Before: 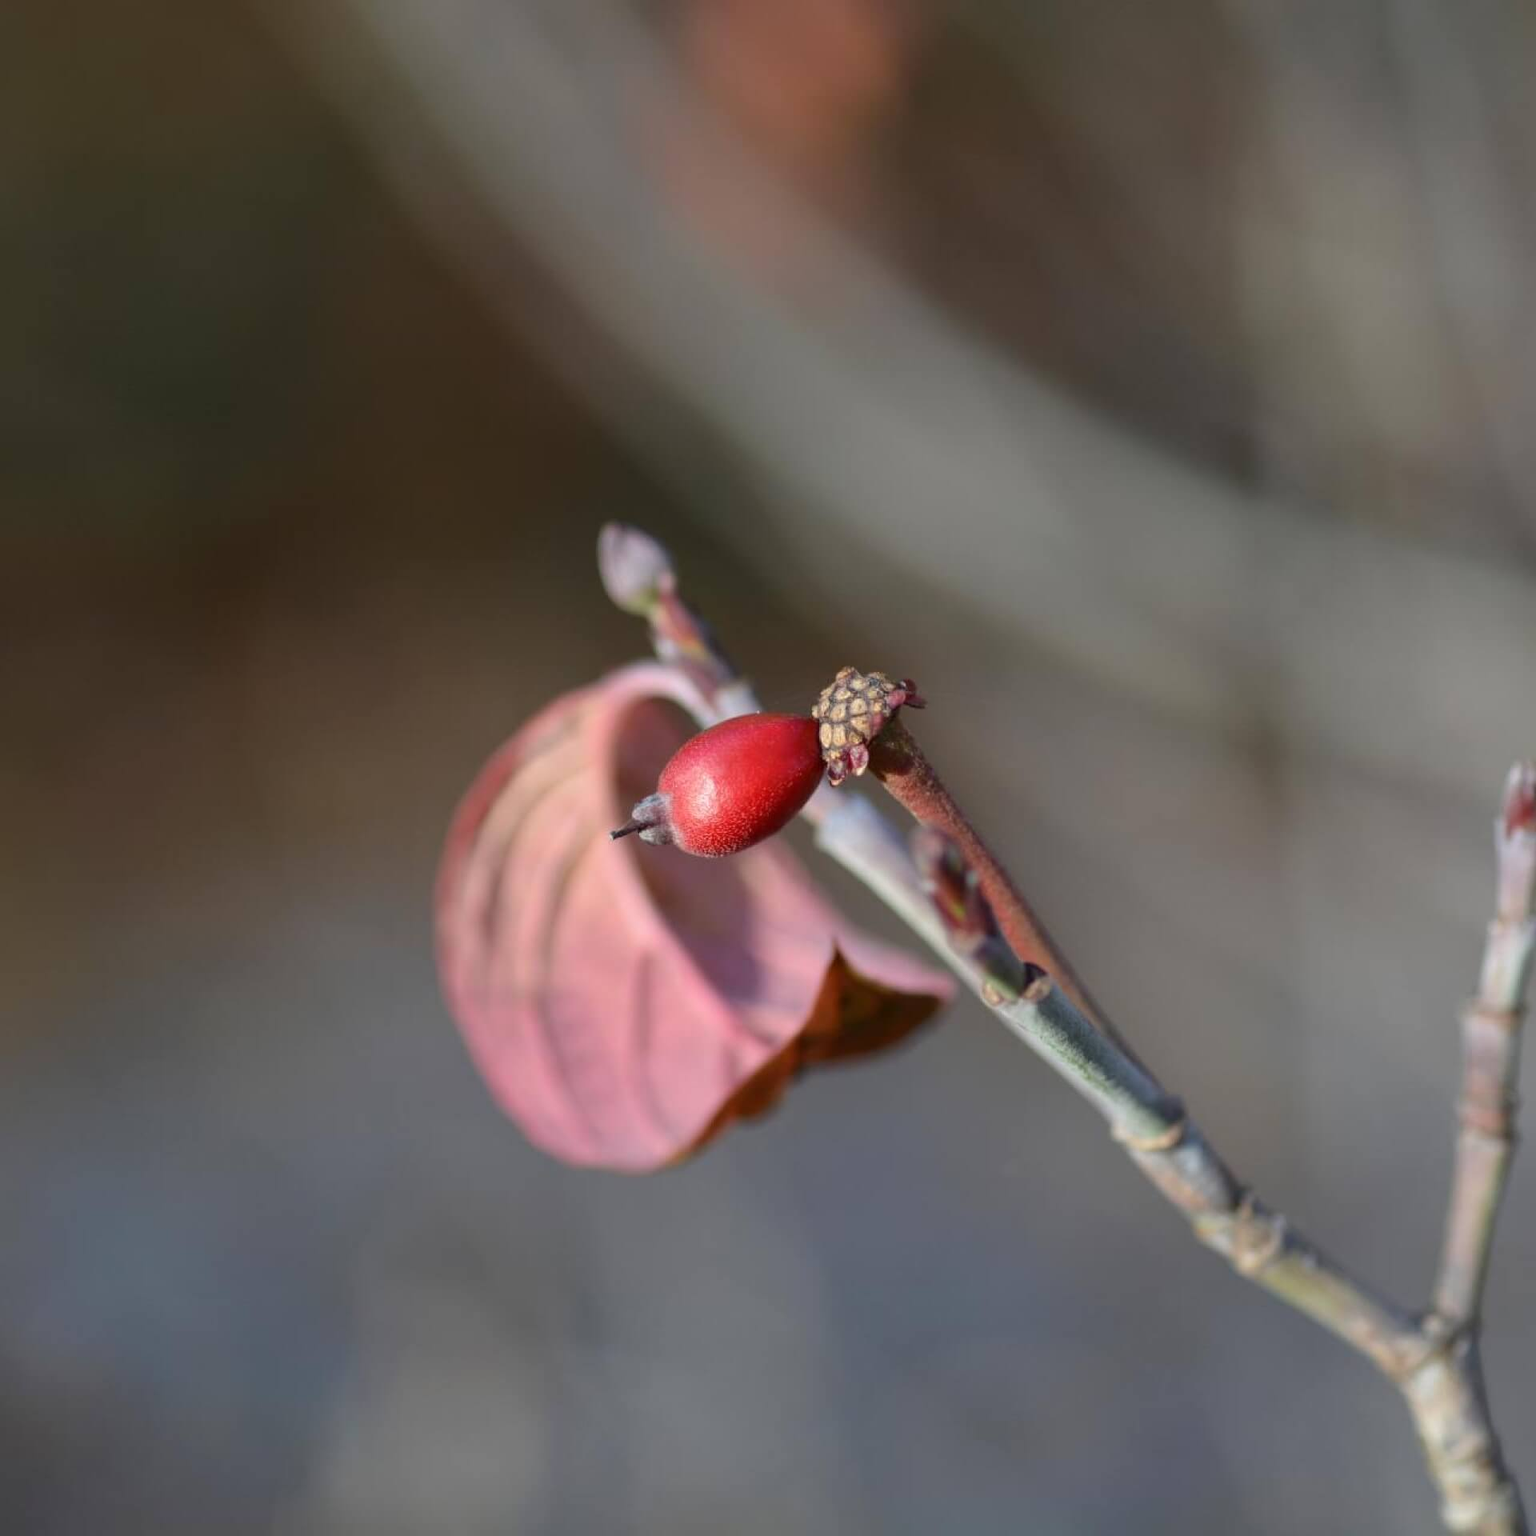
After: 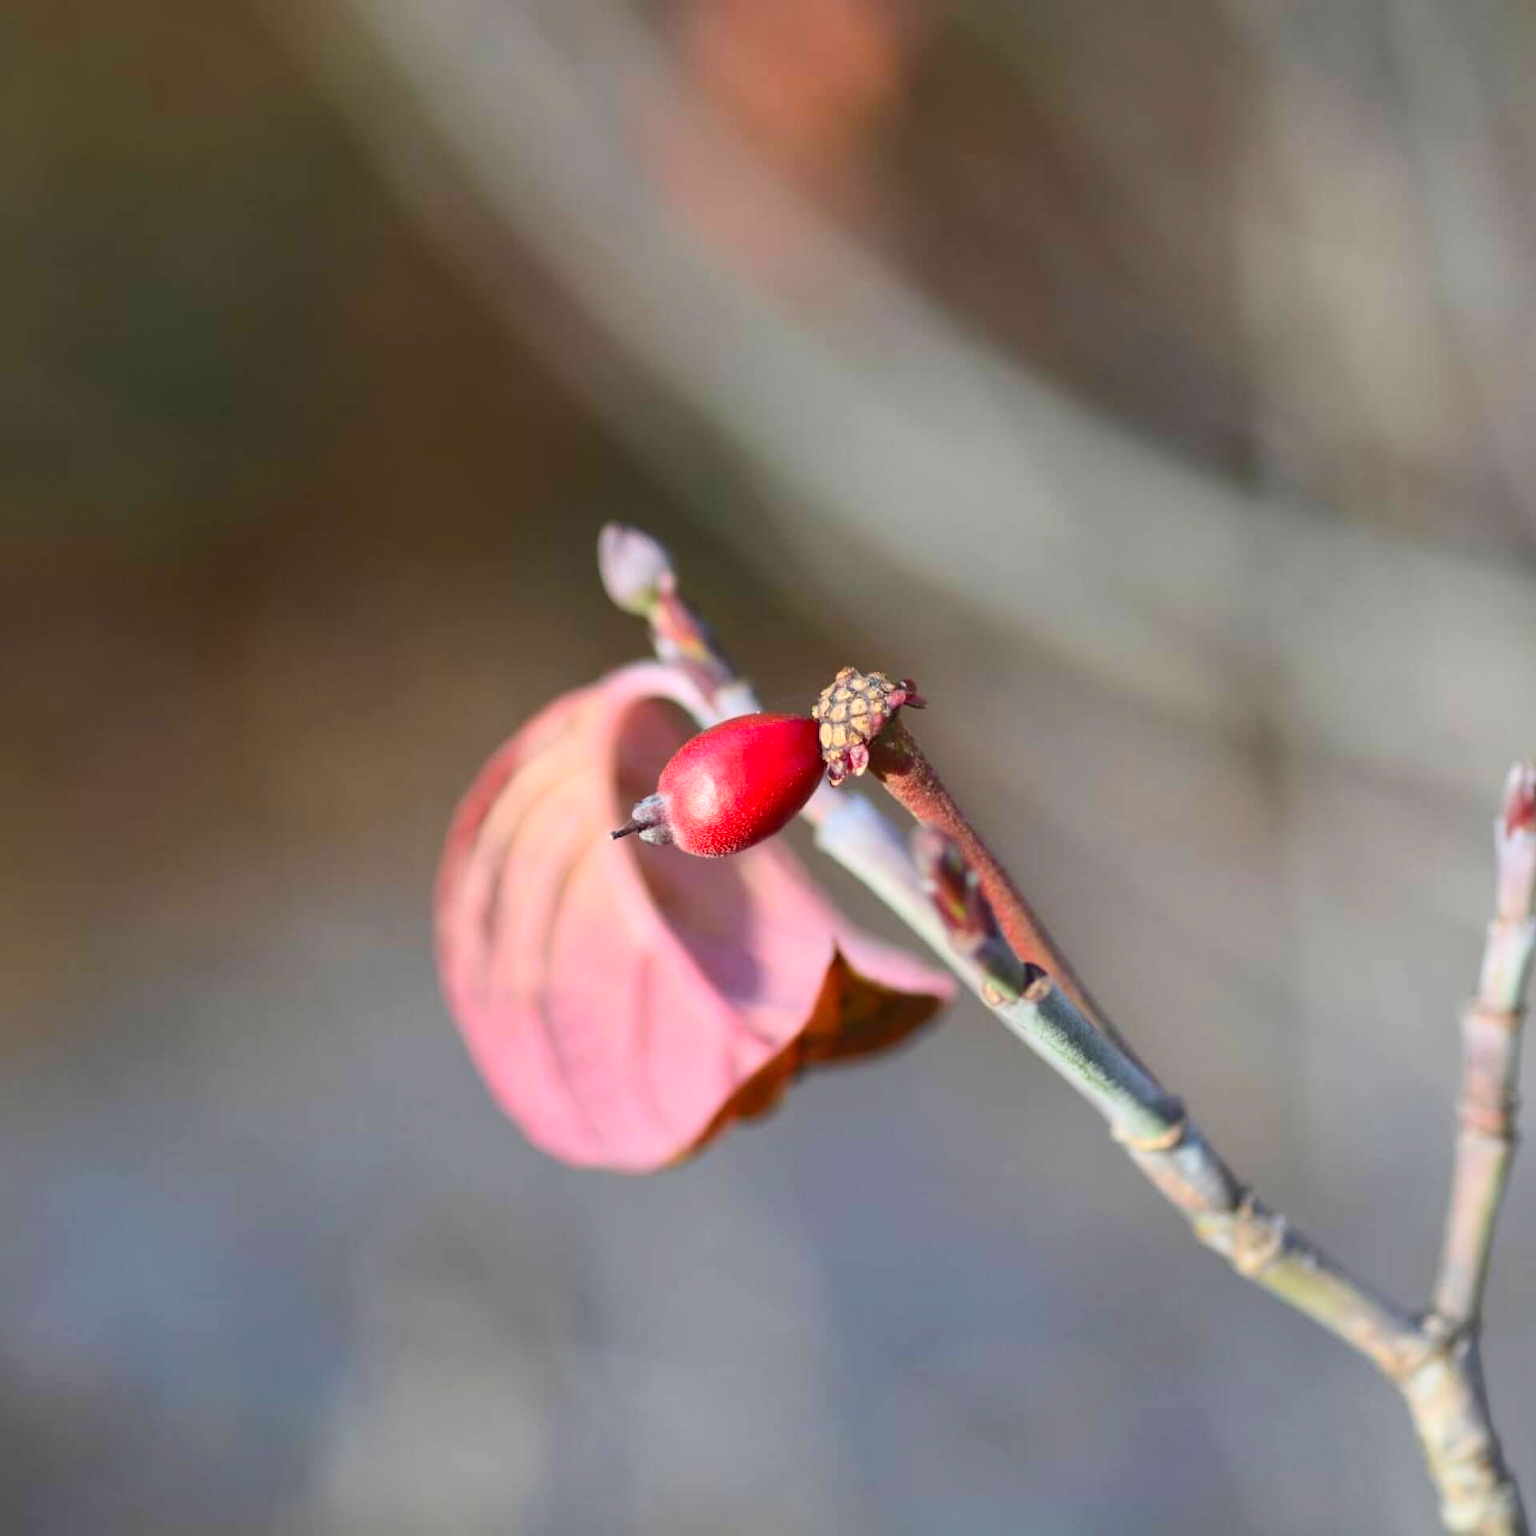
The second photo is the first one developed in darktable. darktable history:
contrast brightness saturation: contrast 0.238, brightness 0.25, saturation 0.386
